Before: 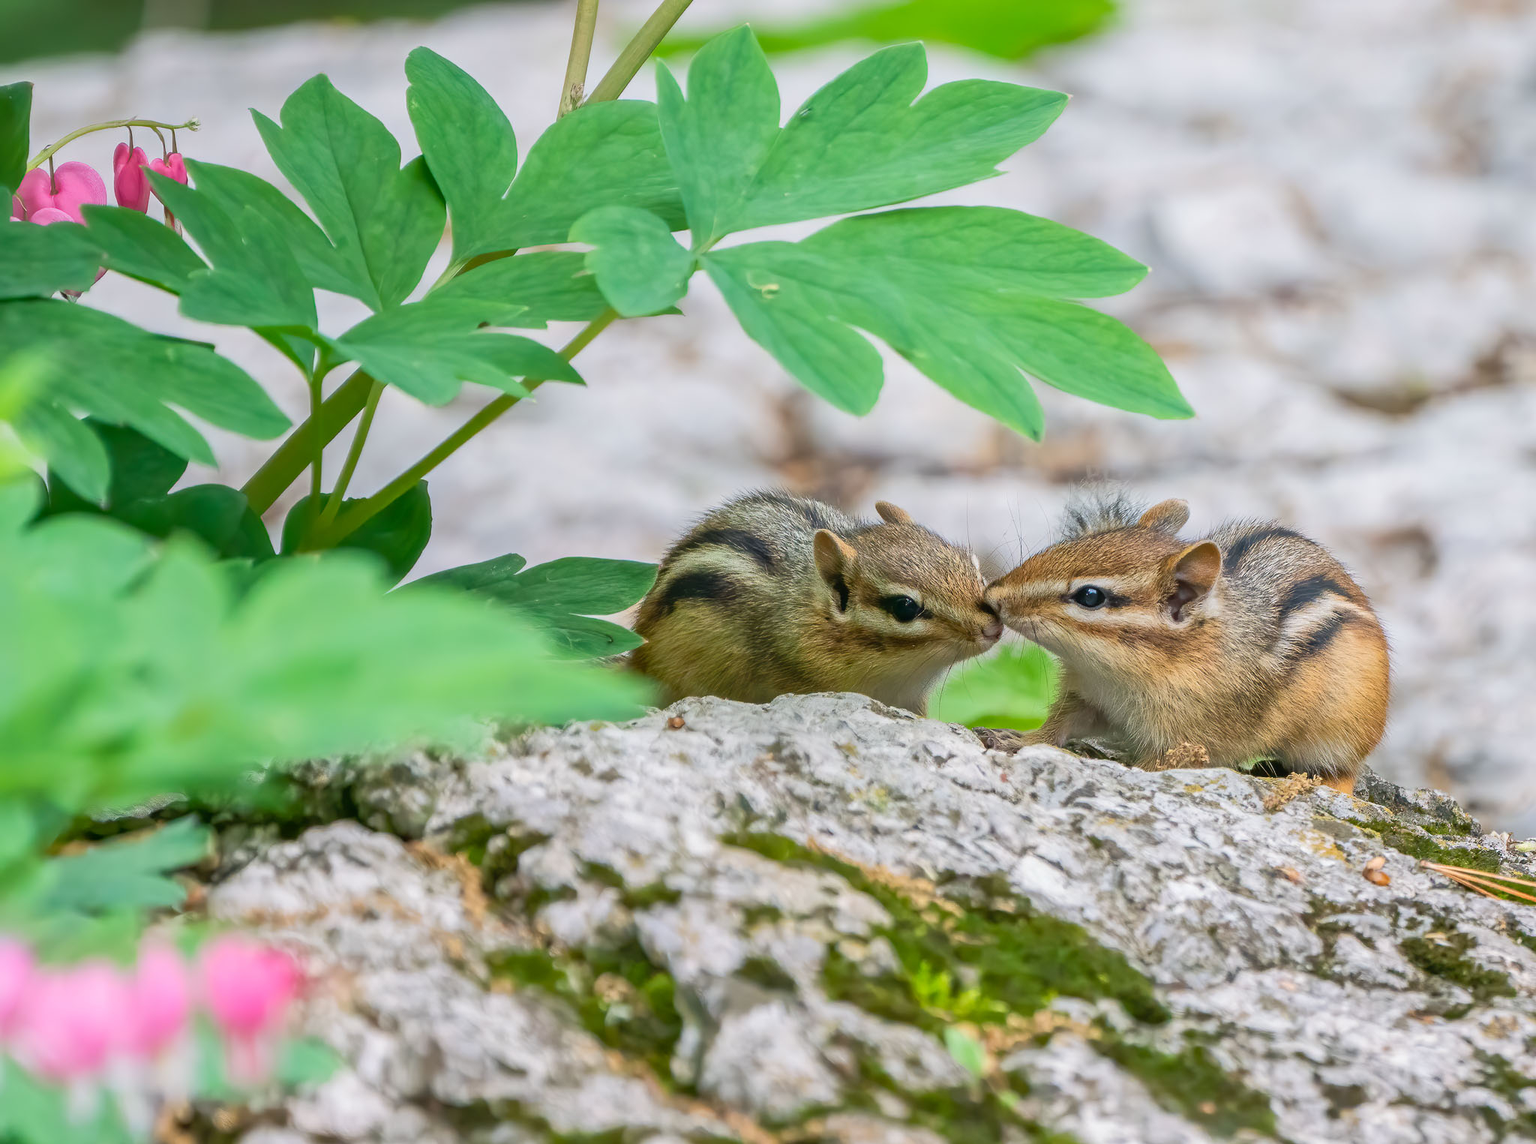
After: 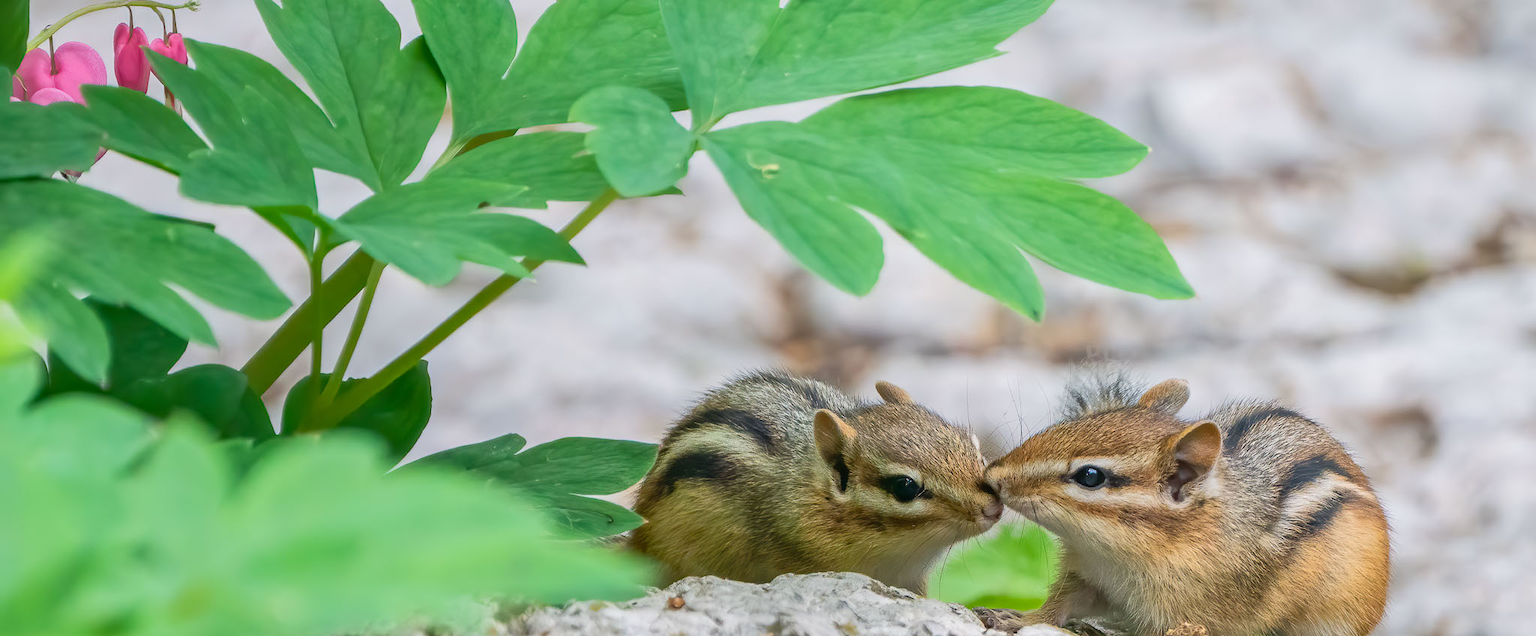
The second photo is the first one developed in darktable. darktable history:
crop and rotate: top 10.531%, bottom 33.759%
